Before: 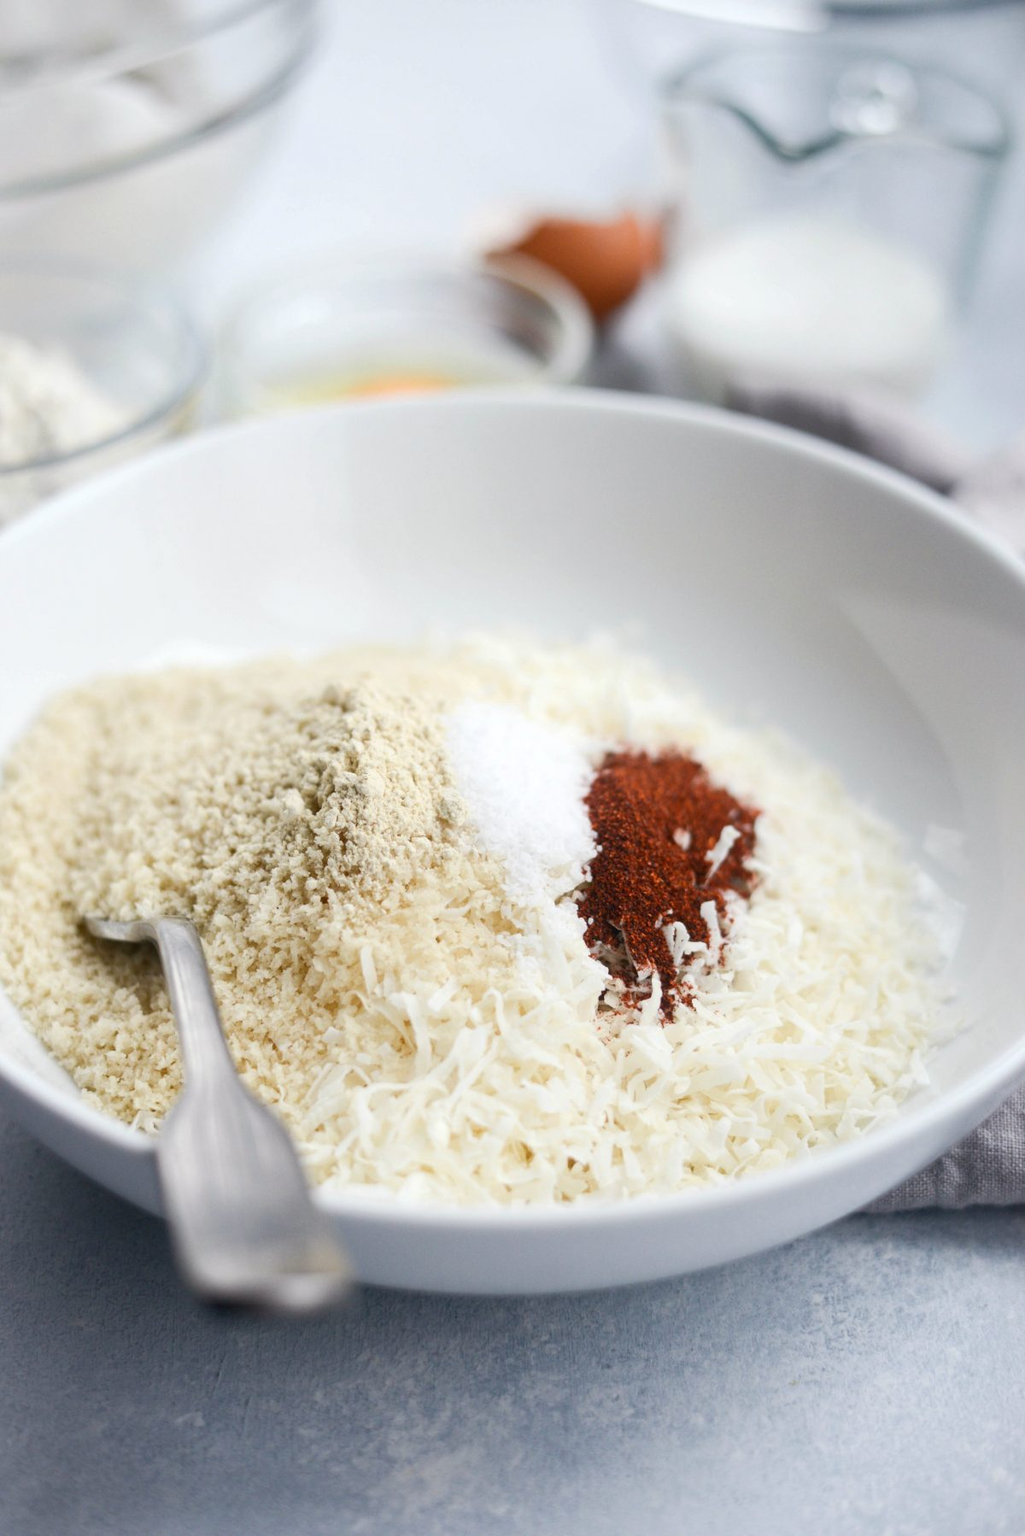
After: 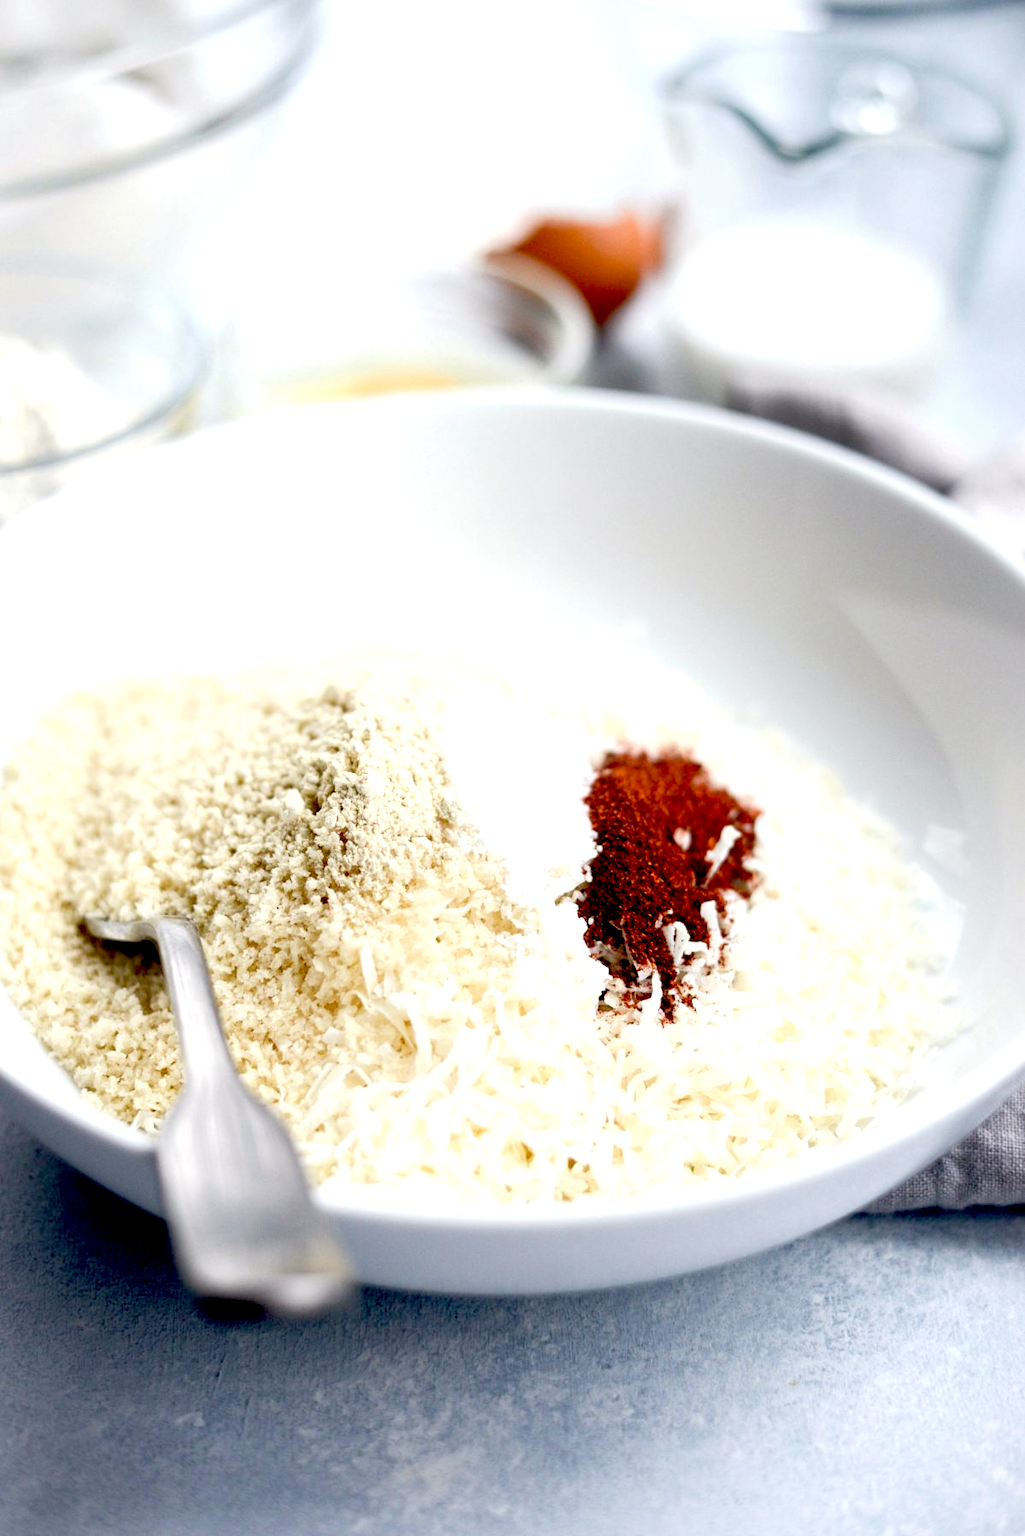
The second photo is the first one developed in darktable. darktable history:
exposure: black level correction 0.038, exposure 0.498 EV, compensate highlight preservation false
